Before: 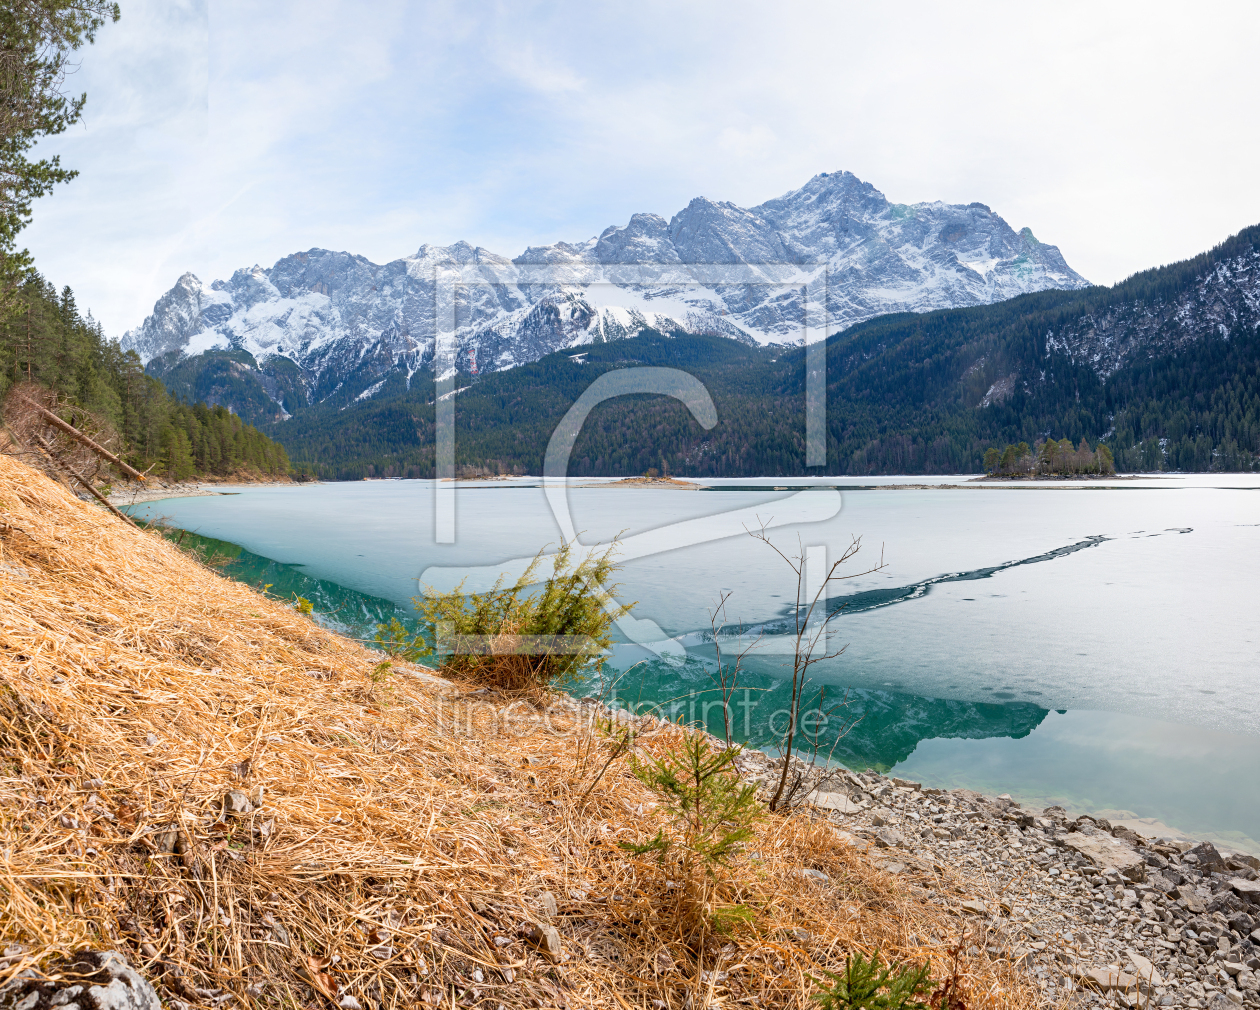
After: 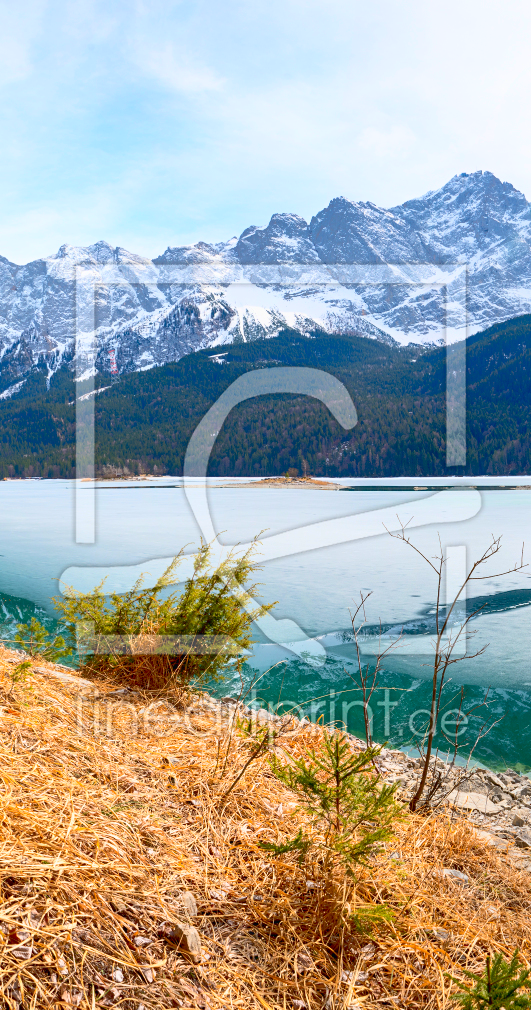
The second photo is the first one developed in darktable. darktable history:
contrast brightness saturation: contrast 0.4, brightness 0.1, saturation 0.21
shadows and highlights: shadows 60, highlights -60
crop: left 28.583%, right 29.231%
